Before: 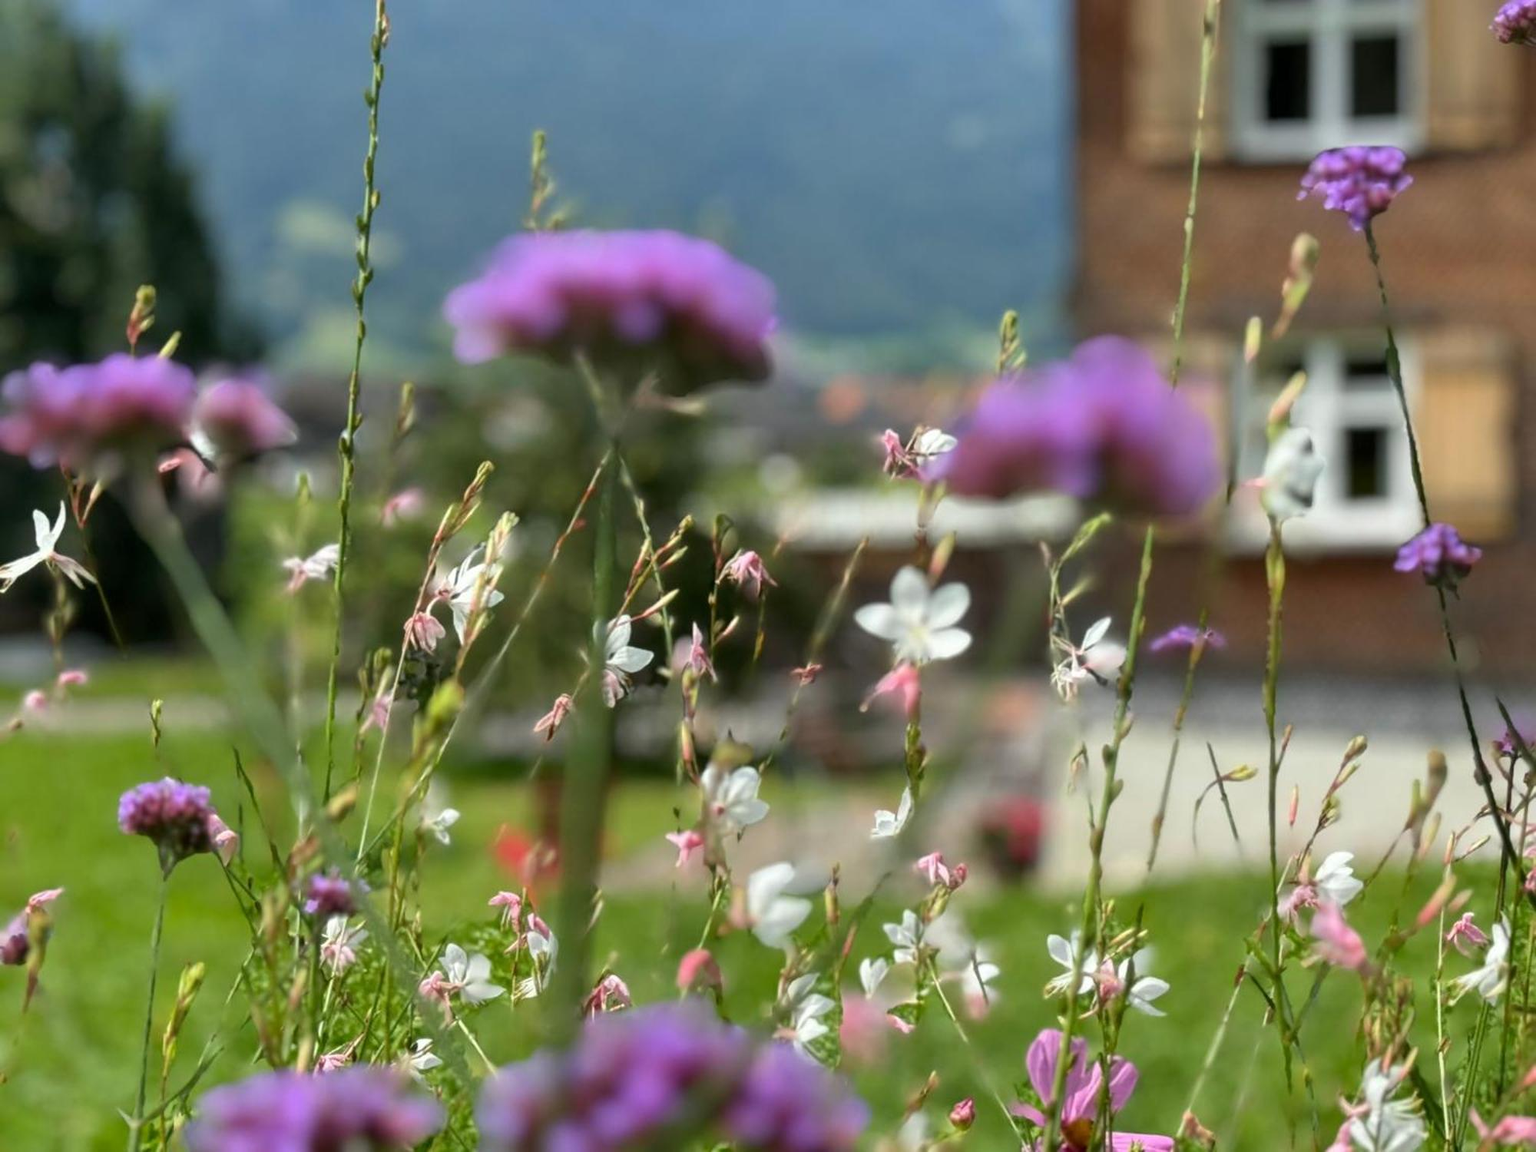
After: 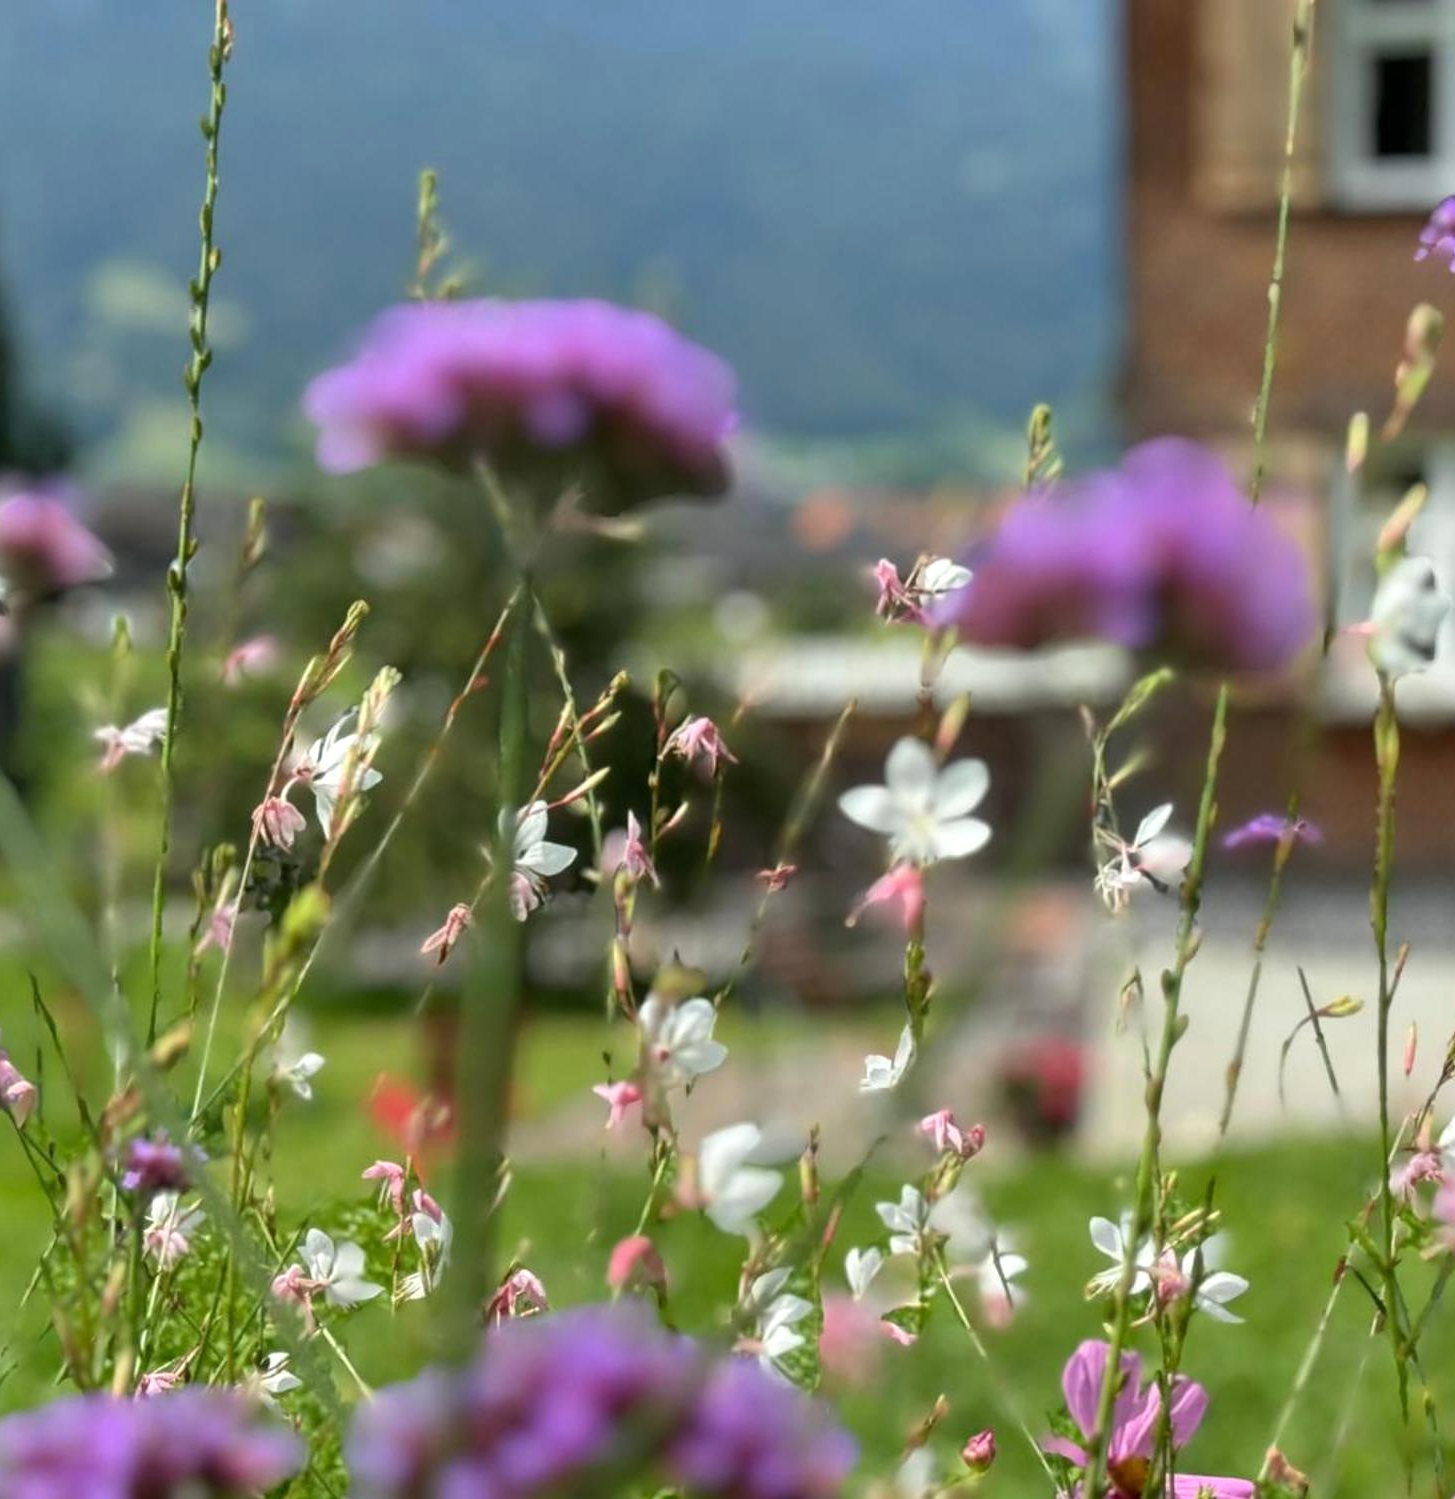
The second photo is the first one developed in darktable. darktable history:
exposure: exposure 0.083 EV, compensate highlight preservation false
crop: left 13.74%, top 0%, right 13.483%
